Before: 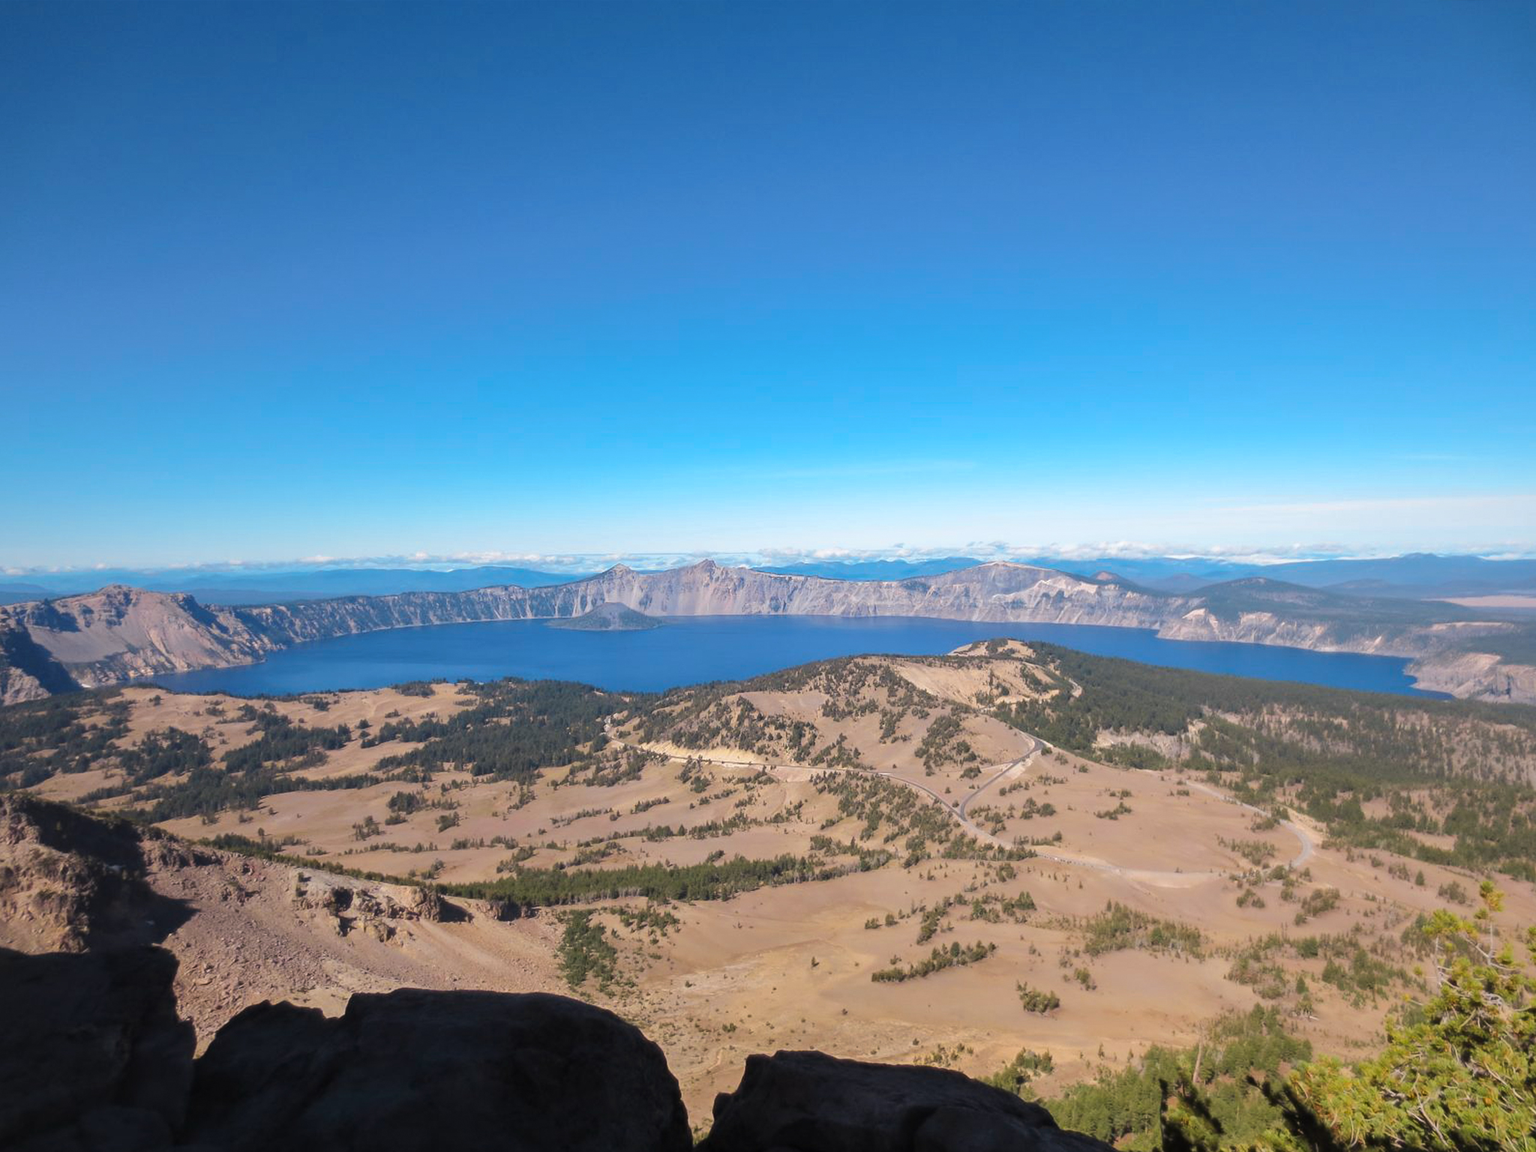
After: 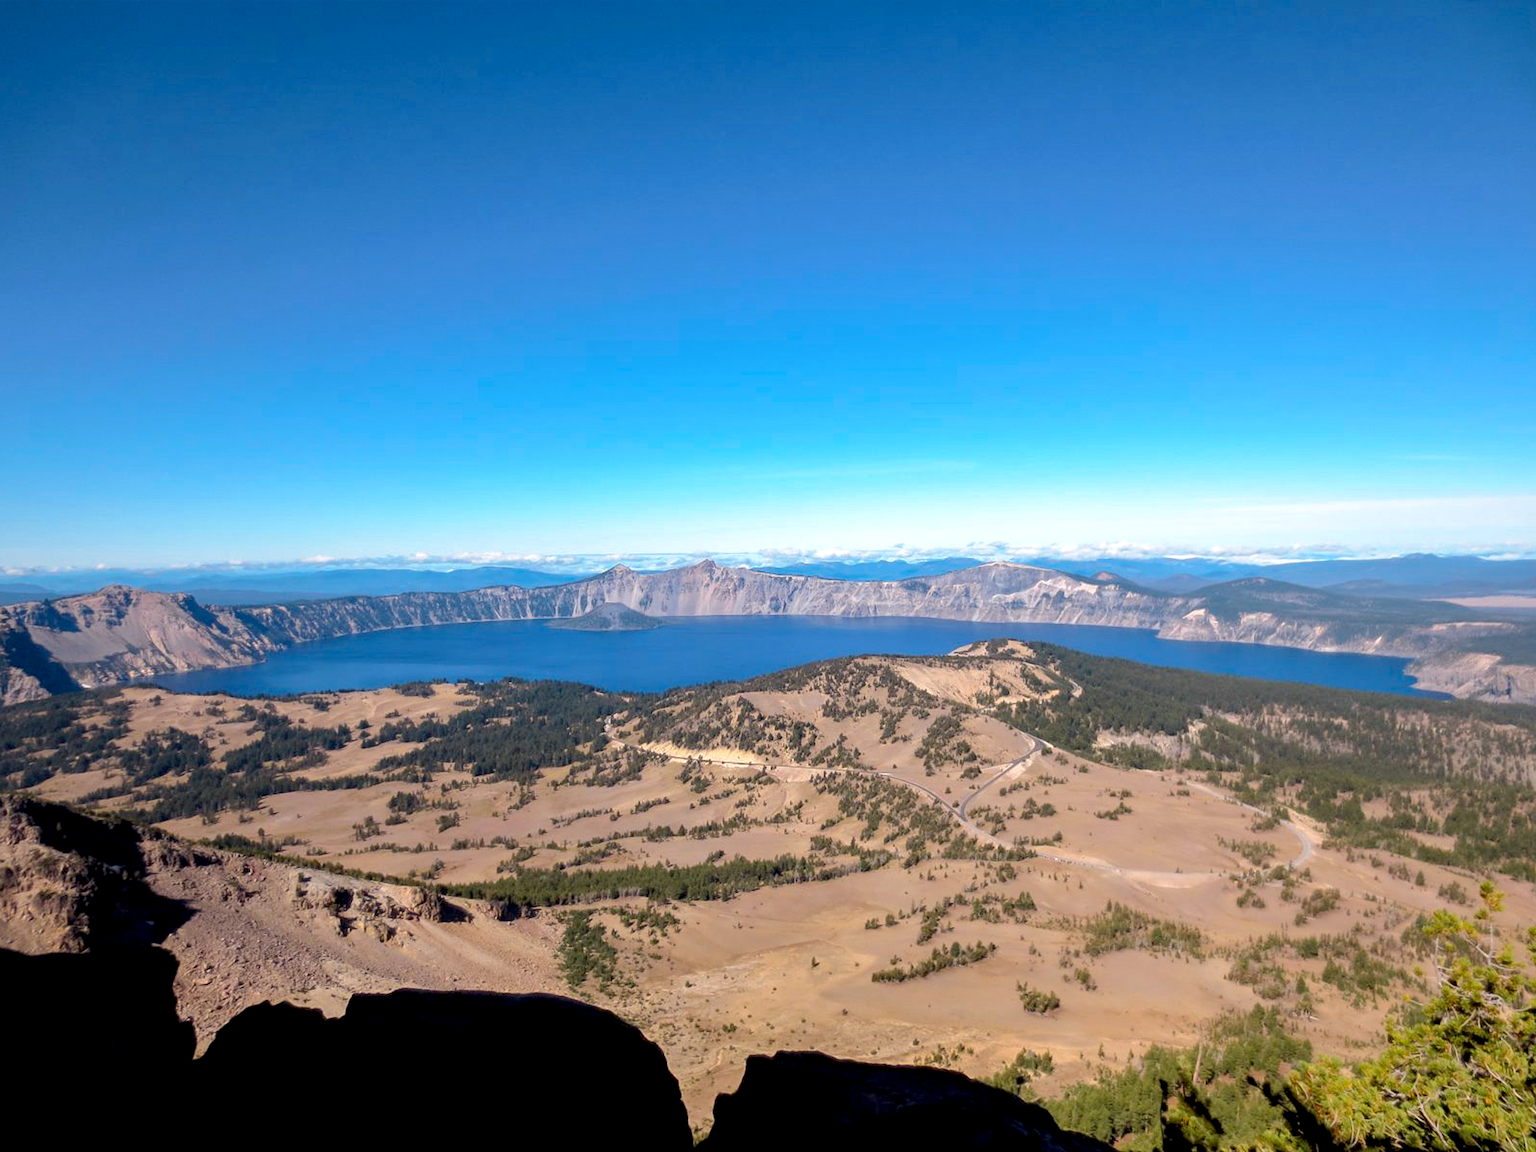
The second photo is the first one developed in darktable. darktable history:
local contrast: highlights 104%, shadows 102%, detail 119%, midtone range 0.2
base curve: curves: ch0 [(0.017, 0) (0.425, 0.441) (0.844, 0.933) (1, 1)], preserve colors none
